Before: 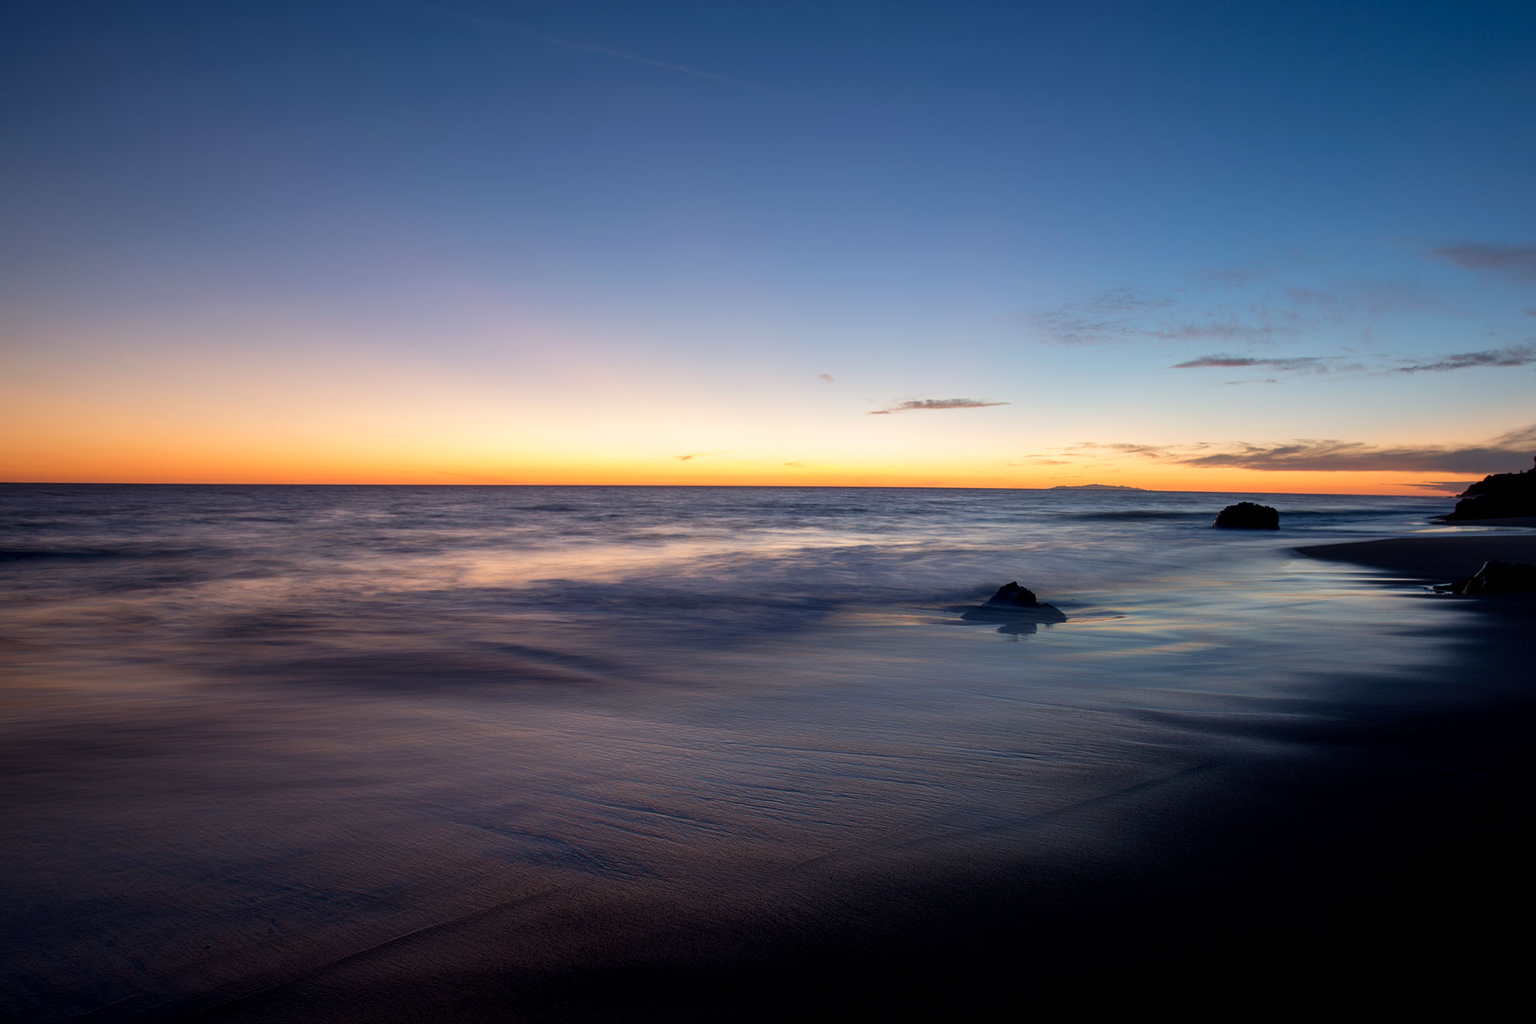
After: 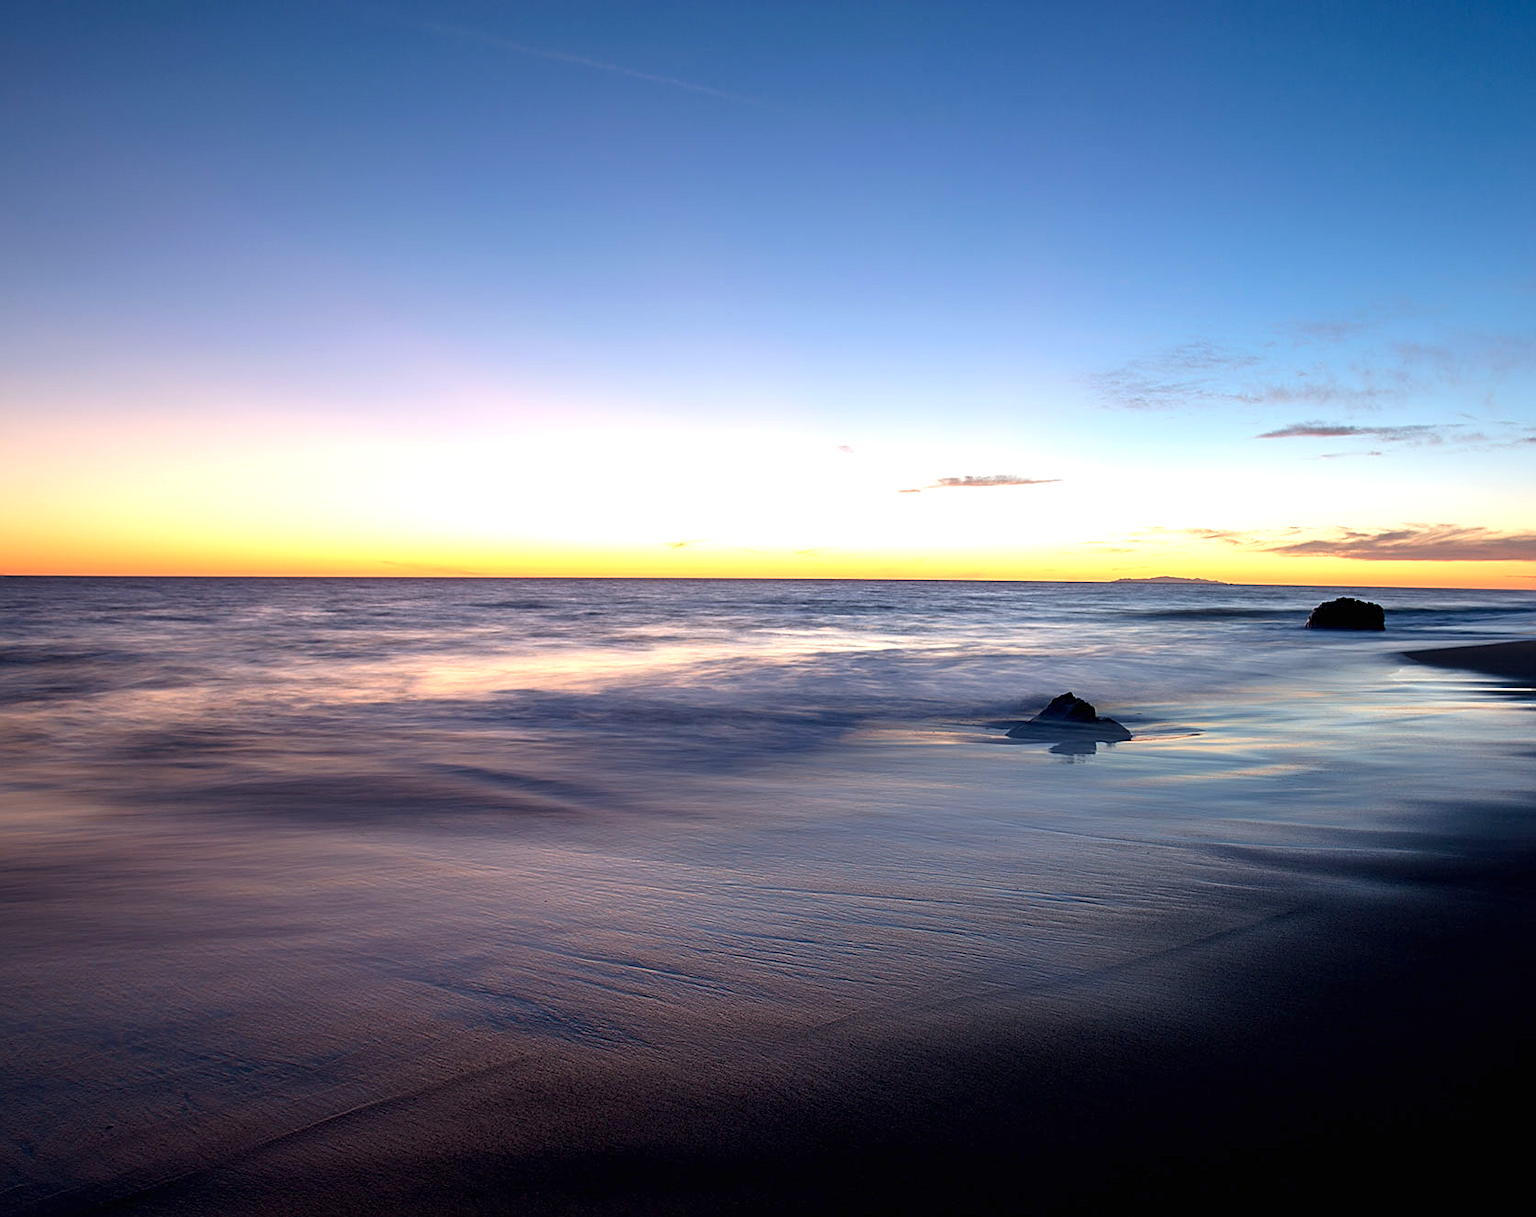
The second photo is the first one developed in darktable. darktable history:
exposure: black level correction 0, exposure 0.9 EV, compensate highlight preservation false
crop: left 7.598%, right 7.873%
sharpen: on, module defaults
